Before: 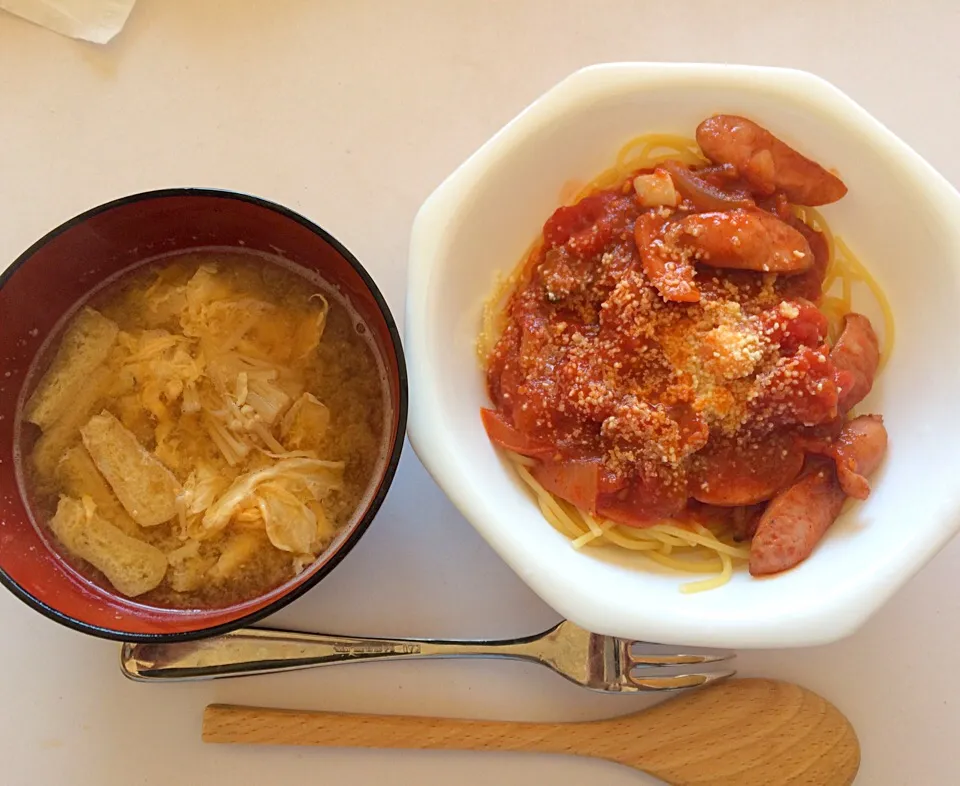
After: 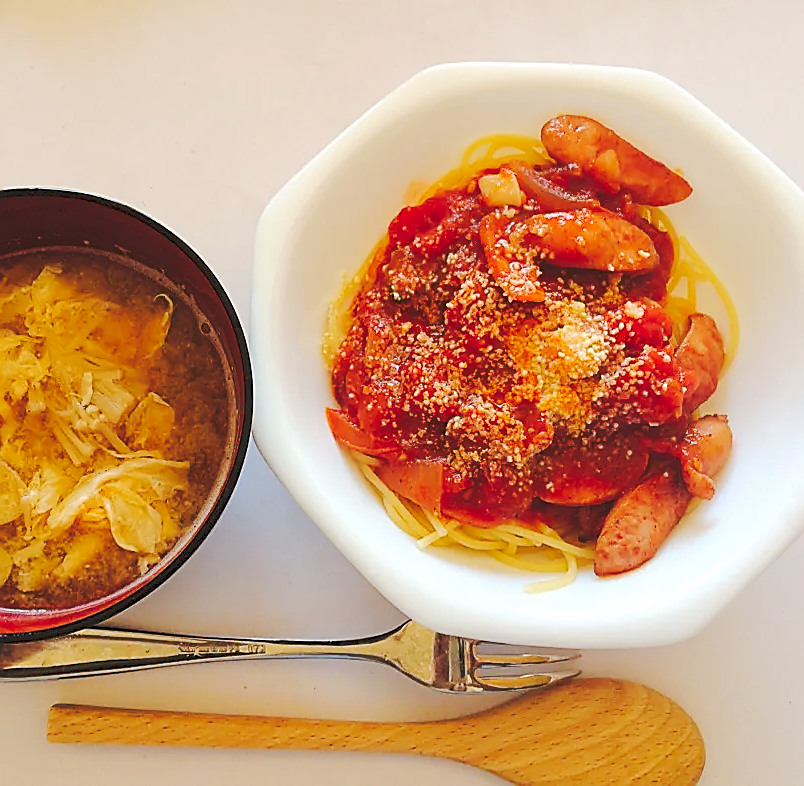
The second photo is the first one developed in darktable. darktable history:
sharpen: radius 1.419, amount 1.237, threshold 0.743
tone curve: curves: ch0 [(0, 0) (0.003, 0.108) (0.011, 0.112) (0.025, 0.117) (0.044, 0.126) (0.069, 0.133) (0.1, 0.146) (0.136, 0.158) (0.177, 0.178) (0.224, 0.212) (0.277, 0.256) (0.335, 0.331) (0.399, 0.423) (0.468, 0.538) (0.543, 0.641) (0.623, 0.721) (0.709, 0.792) (0.801, 0.845) (0.898, 0.917) (1, 1)], preserve colors none
crop: left 16.172%
